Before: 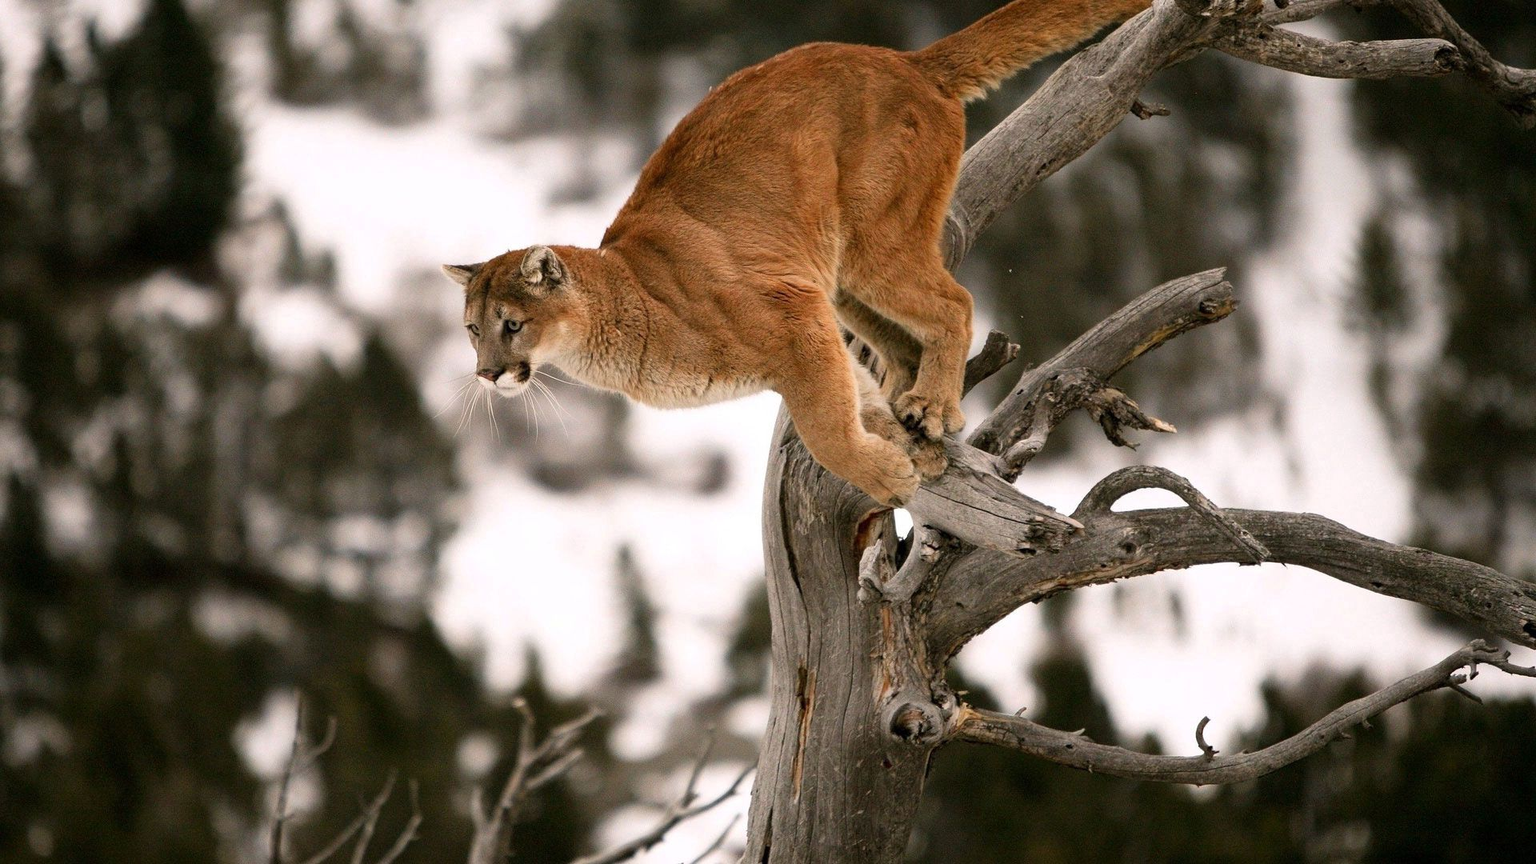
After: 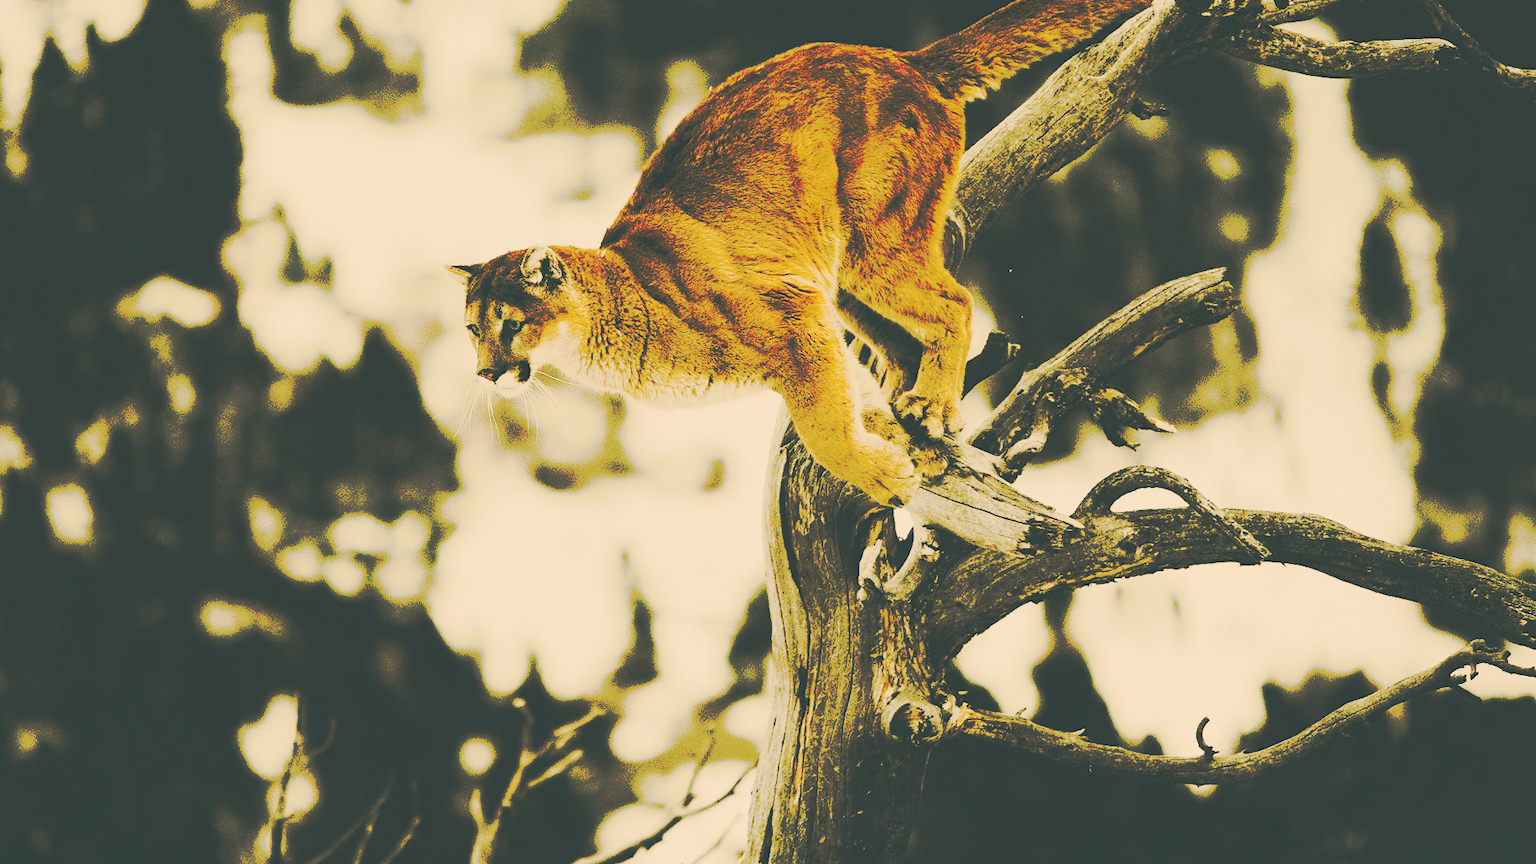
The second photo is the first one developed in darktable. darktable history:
tone curve: curves: ch0 [(0, 0) (0.003, 0.002) (0.011, 0.01) (0.025, 0.022) (0.044, 0.039) (0.069, 0.06) (0.1, 0.087) (0.136, 0.118) (0.177, 0.154) (0.224, 0.195) (0.277, 0.241) (0.335, 0.292) (0.399, 0.347) (0.468, 0.408) (0.543, 0.68) (0.623, 0.737) (0.709, 0.797) (0.801, 0.861) (0.898, 0.928) (1, 1)], preserve colors none
color look up table: target L [85.63, 85.12, 83.13, 81.5, 75.81, 70.56, 63.93, 51.4, 44.04, 35.92, 32.33, 31.07, 200, 81.52, 81.5, 75.95, 68.77, 73.59, 62.99, 61.44, 60.26, 59.66, 49.07, 36.05, 31.93, 30.54, 85.45, 85.22, 80.31, 80.23, 78.3, 73.53, 80.73, 74.28, 75.45, 75.04, 57.52, 46.74, 38.74, 37.39, 42.17, 33.12, 29.99, 81.47, 81.9, 70.21, 58.55, 42.86, 30.86], target a [4.651, 2.211, -5.47, -7.875, -9.397, -21.24, -57.4, -36.24, -9.021, -12.1, -13.41, -6.202, 0, 6.485, 8.336, 18.72, 5.231, 27.95, 31.35, 16.14, 50.06, 43.43, 36.62, -0.789, 1.848, -4.471, 7.063, 7.646, 12.61, 6.282, 1.401, -0.695, 11.53, 10.65, 2.082, 10.96, 18.11, 5.754, 31.31, -3.739, 17.61, 2.632, -4.958, -14.89, -4.017, -26.79, -15.81, -20.96, -7.254], target b [27.5, 31.9, 35.57, 30.72, 34.85, 26.36, 44.91, 27.68, 21.75, 5.615, 4.137, 2.484, 0, 40.99, 31.82, 57.72, 52.99, 40.25, 45.37, 32.61, 24.19, 43.58, 24.15, 4.839, 3.945, 1.095, 25.77, 24.95, 27.19, 26.86, 19.75, 26.85, 23.5, 23.48, 12.97, 19.18, 16.11, -10.79, 7.29, -3.848, -23.09, -11.46, -0.373, 23.69, 25.67, 14.46, 0.075, -1.541, 1.501], num patches 49
